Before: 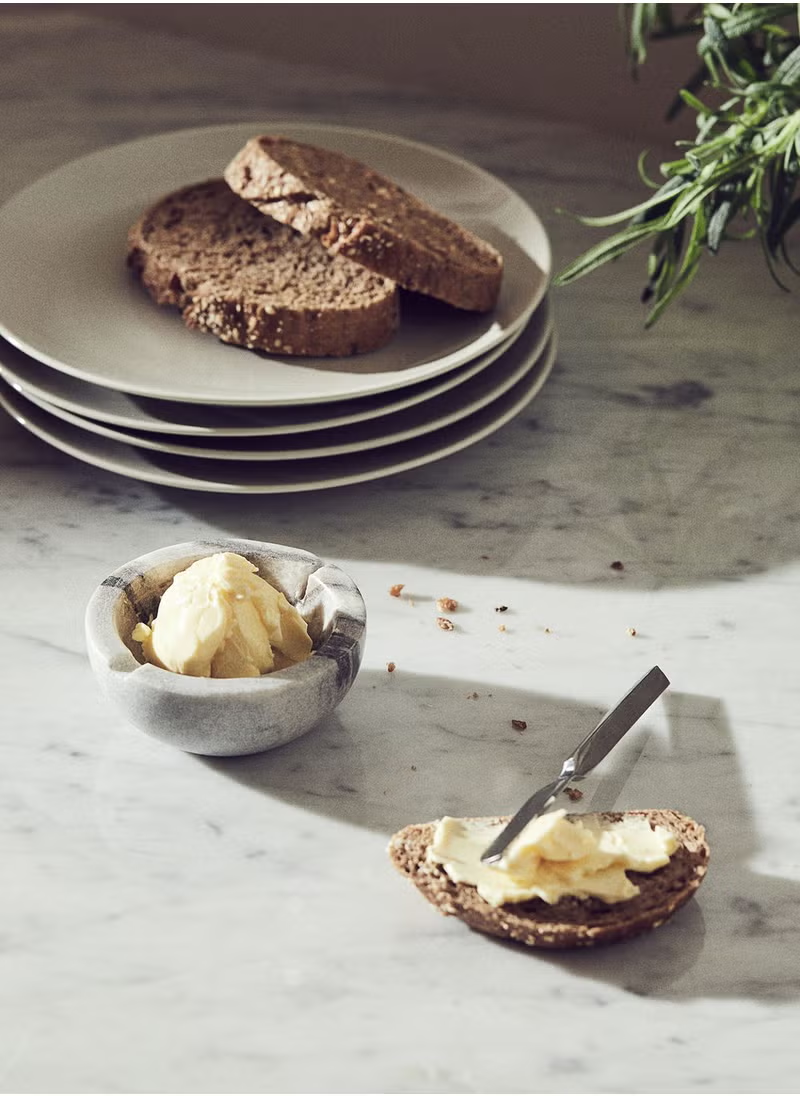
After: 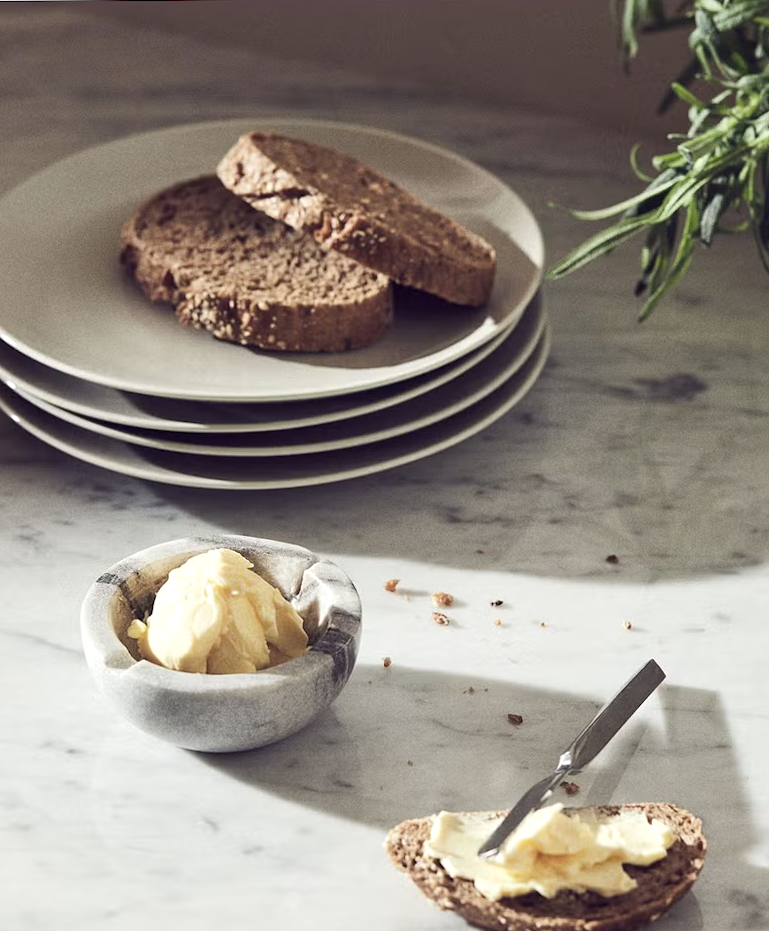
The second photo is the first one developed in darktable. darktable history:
crop and rotate: angle 0.387°, left 0.292%, right 2.571%, bottom 14.186%
contrast brightness saturation: saturation -0.057
exposure: exposure 0.203 EV, compensate highlight preservation false
